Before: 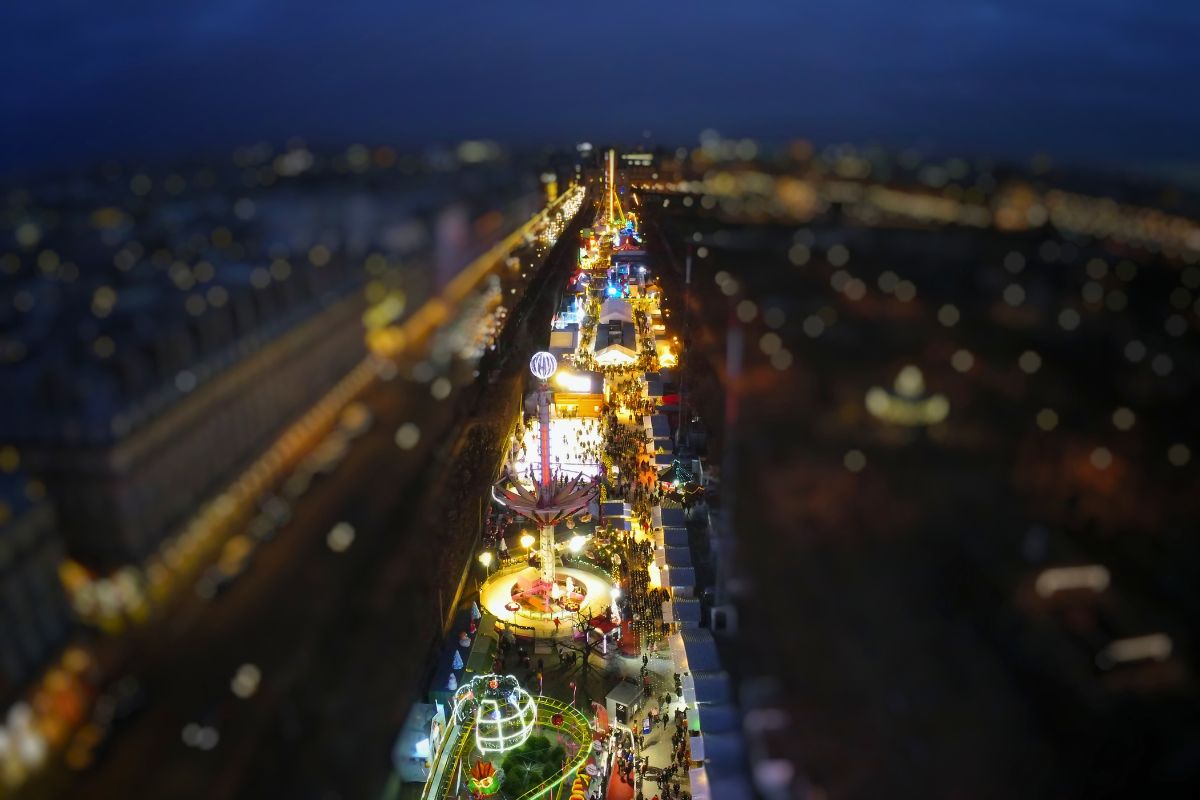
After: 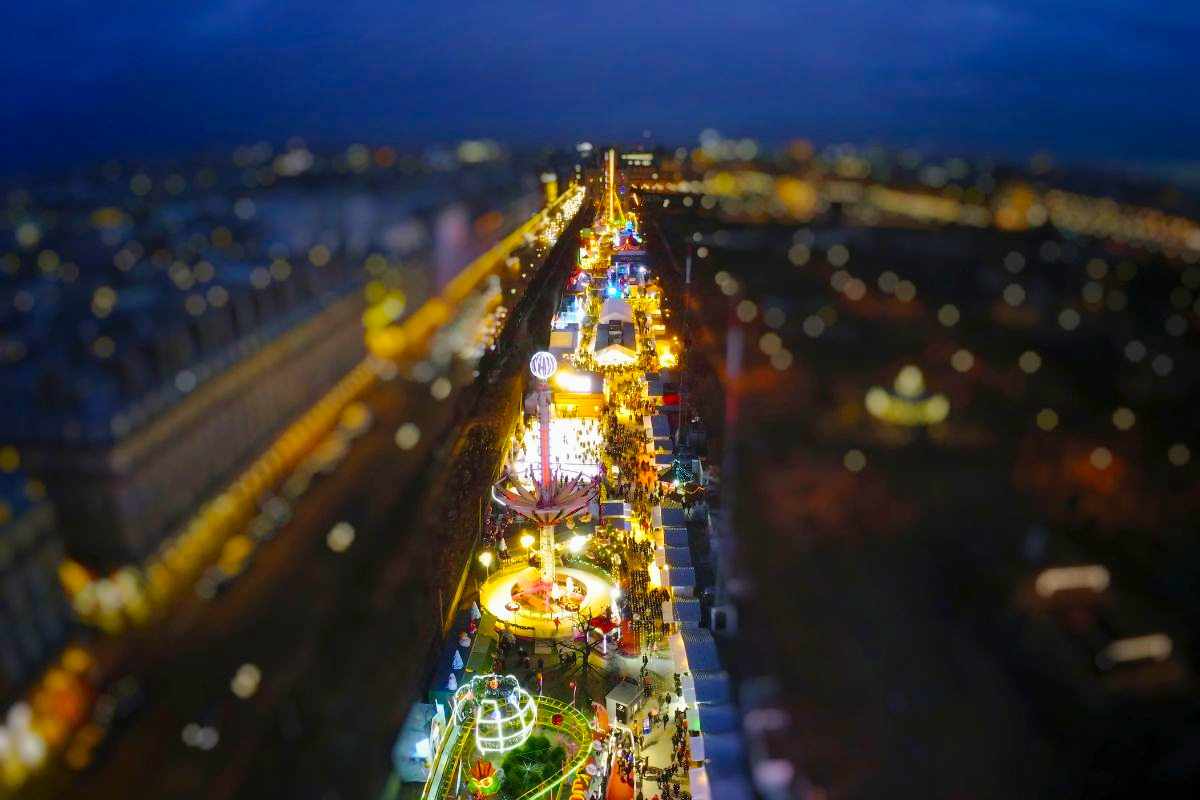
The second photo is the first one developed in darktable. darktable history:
tone curve: curves: ch0 [(0, 0) (0.003, 0.004) (0.011, 0.015) (0.025, 0.033) (0.044, 0.058) (0.069, 0.091) (0.1, 0.131) (0.136, 0.178) (0.177, 0.232) (0.224, 0.294) (0.277, 0.362) (0.335, 0.434) (0.399, 0.512) (0.468, 0.582) (0.543, 0.646) (0.623, 0.713) (0.709, 0.783) (0.801, 0.876) (0.898, 0.938) (1, 1)], preserve colors none
color balance rgb: perceptual saturation grading › global saturation 25%, global vibrance 20%
